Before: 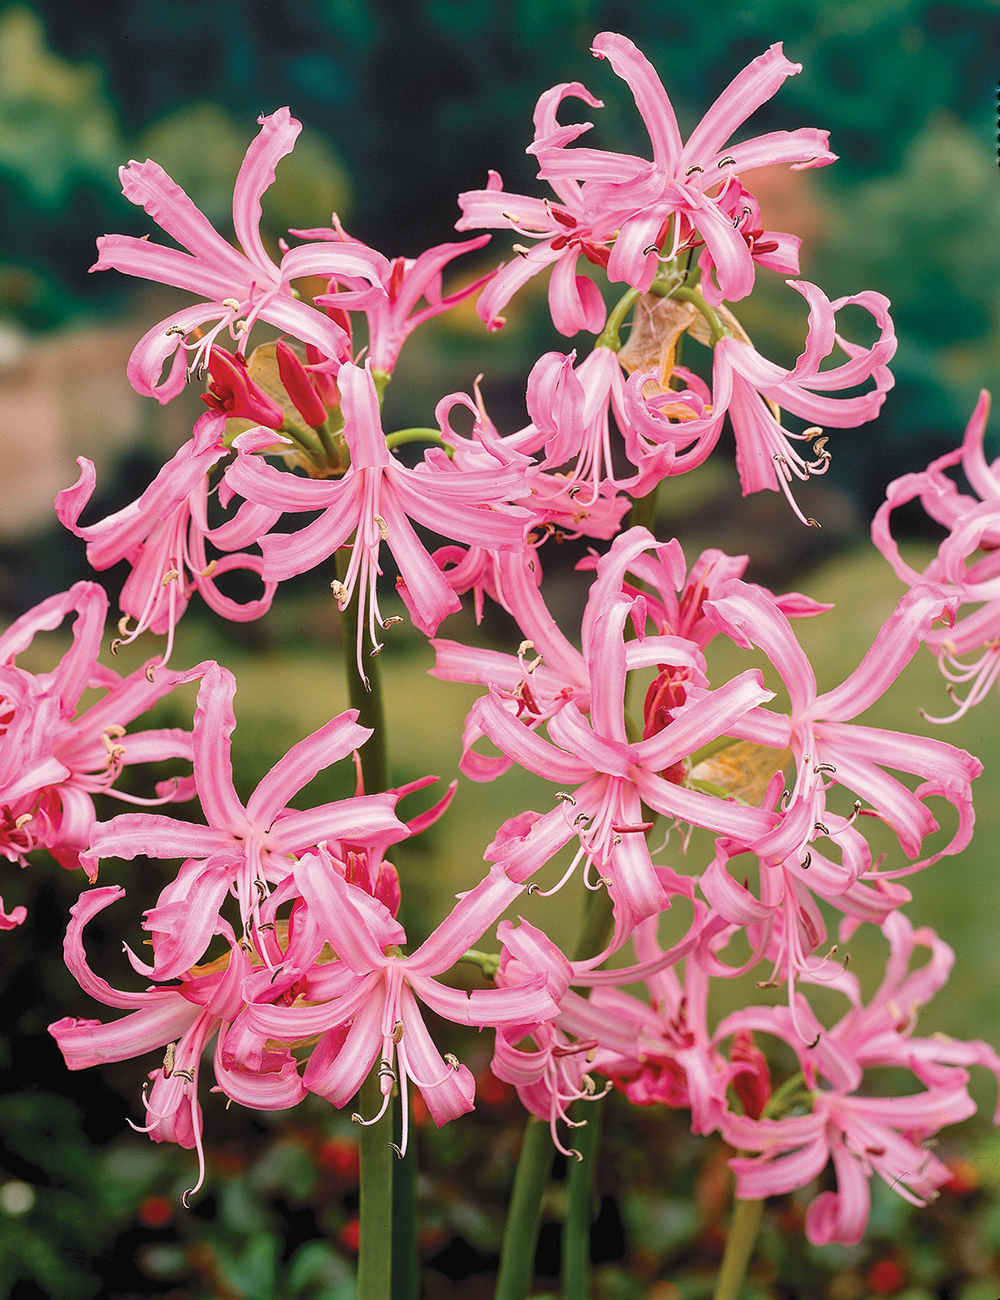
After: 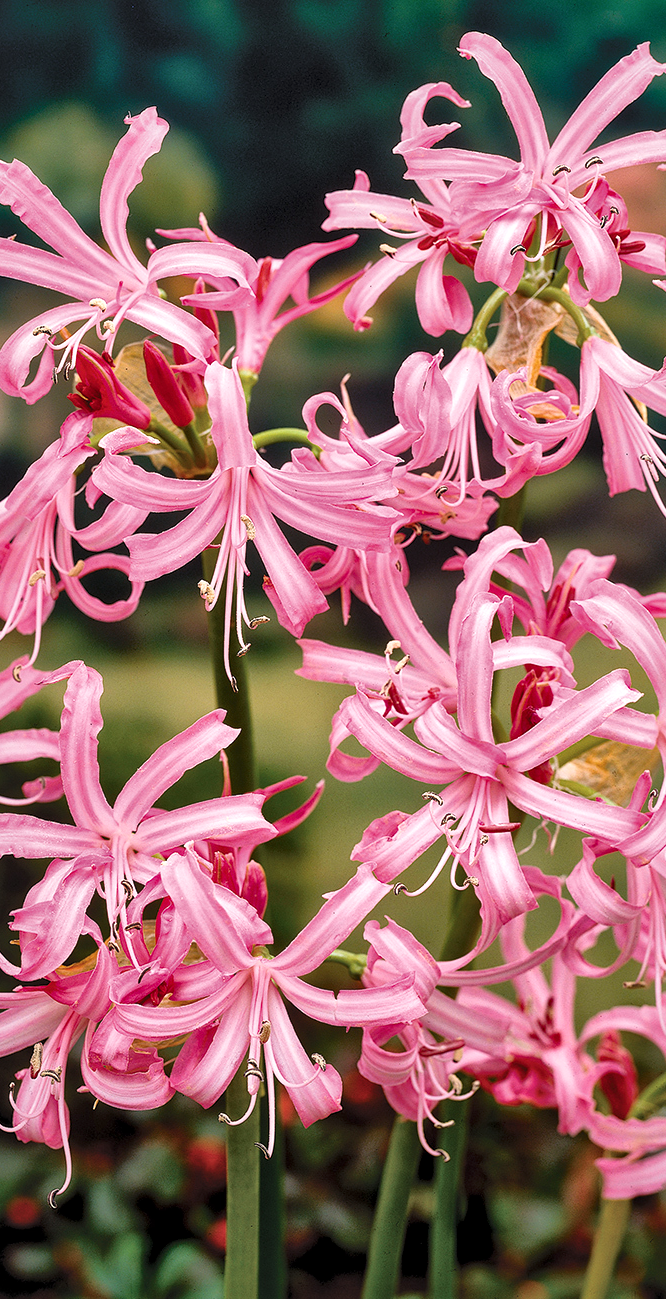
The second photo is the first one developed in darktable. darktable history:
crop and rotate: left 13.342%, right 19.991%
local contrast: mode bilateral grid, contrast 20, coarseness 50, detail 179%, midtone range 0.2
